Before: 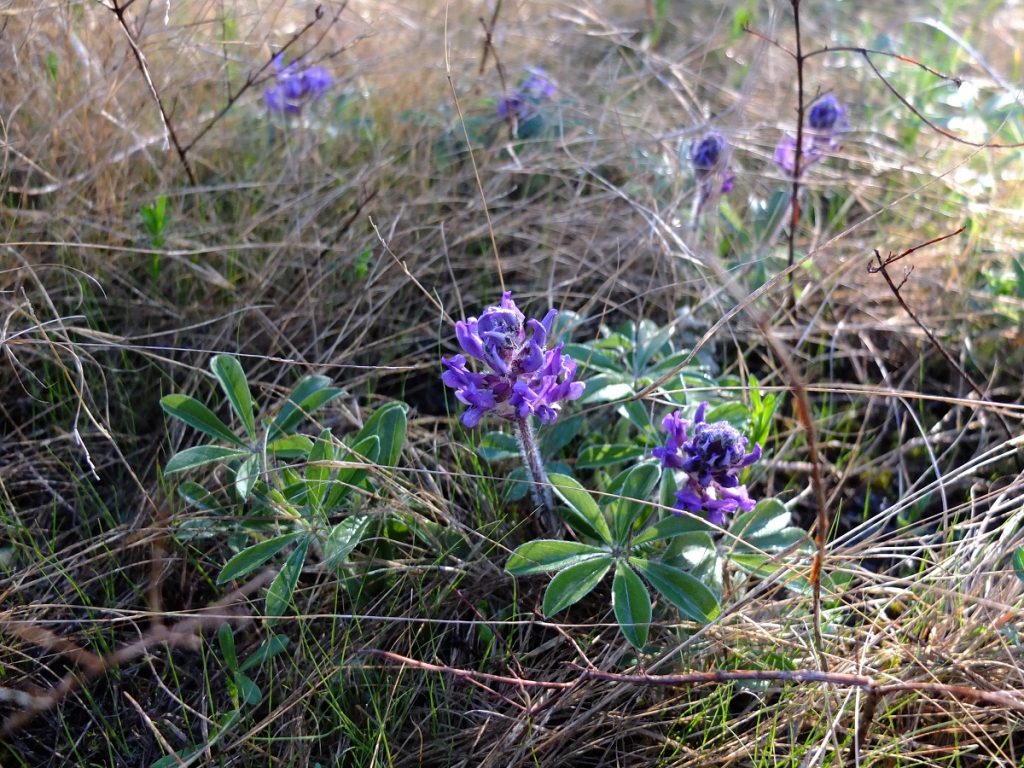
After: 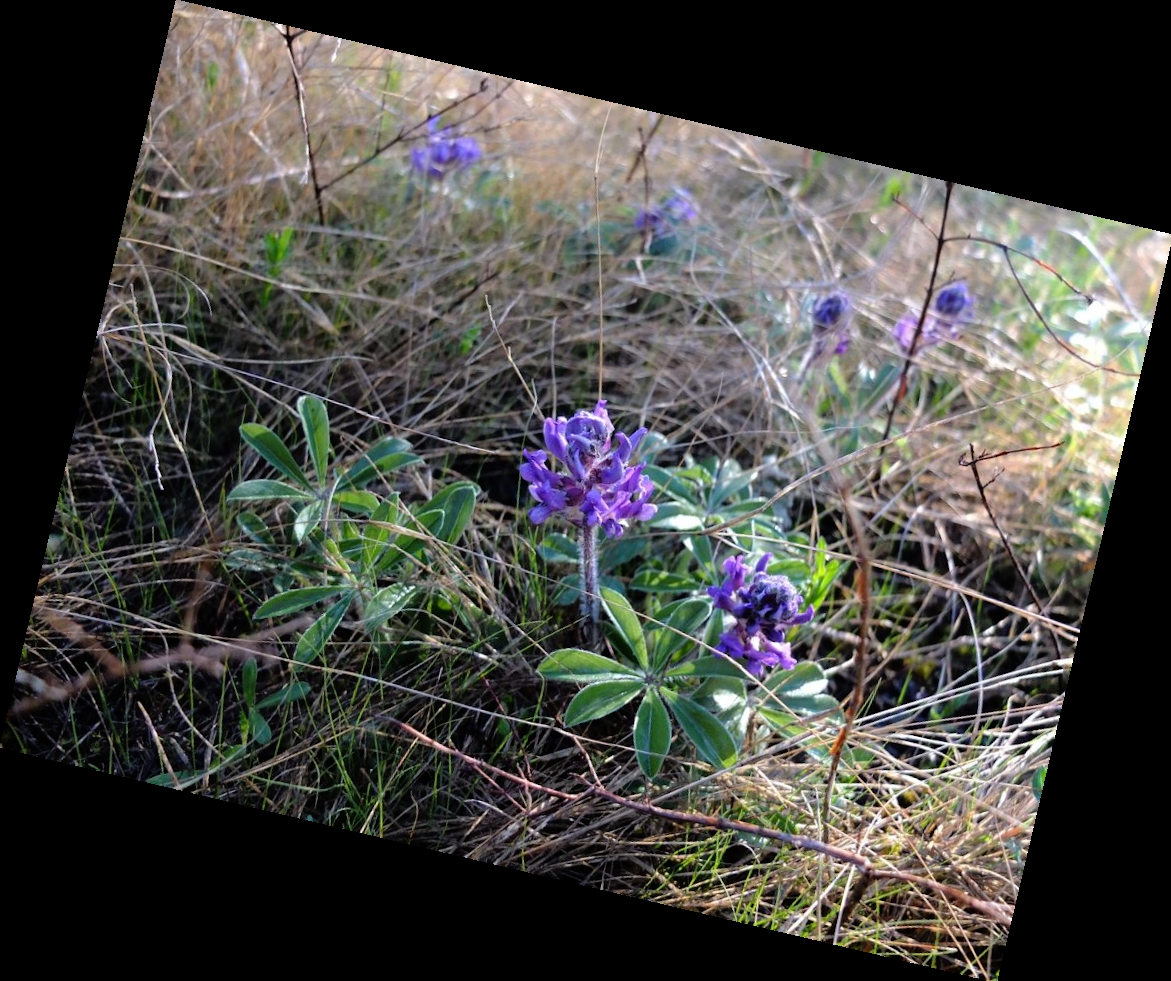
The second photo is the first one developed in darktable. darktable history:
rgb curve: curves: ch0 [(0, 0) (0.136, 0.078) (0.262, 0.245) (0.414, 0.42) (1, 1)], compensate middle gray true, preserve colors basic power
rotate and perspective: rotation 13.27°, automatic cropping off
